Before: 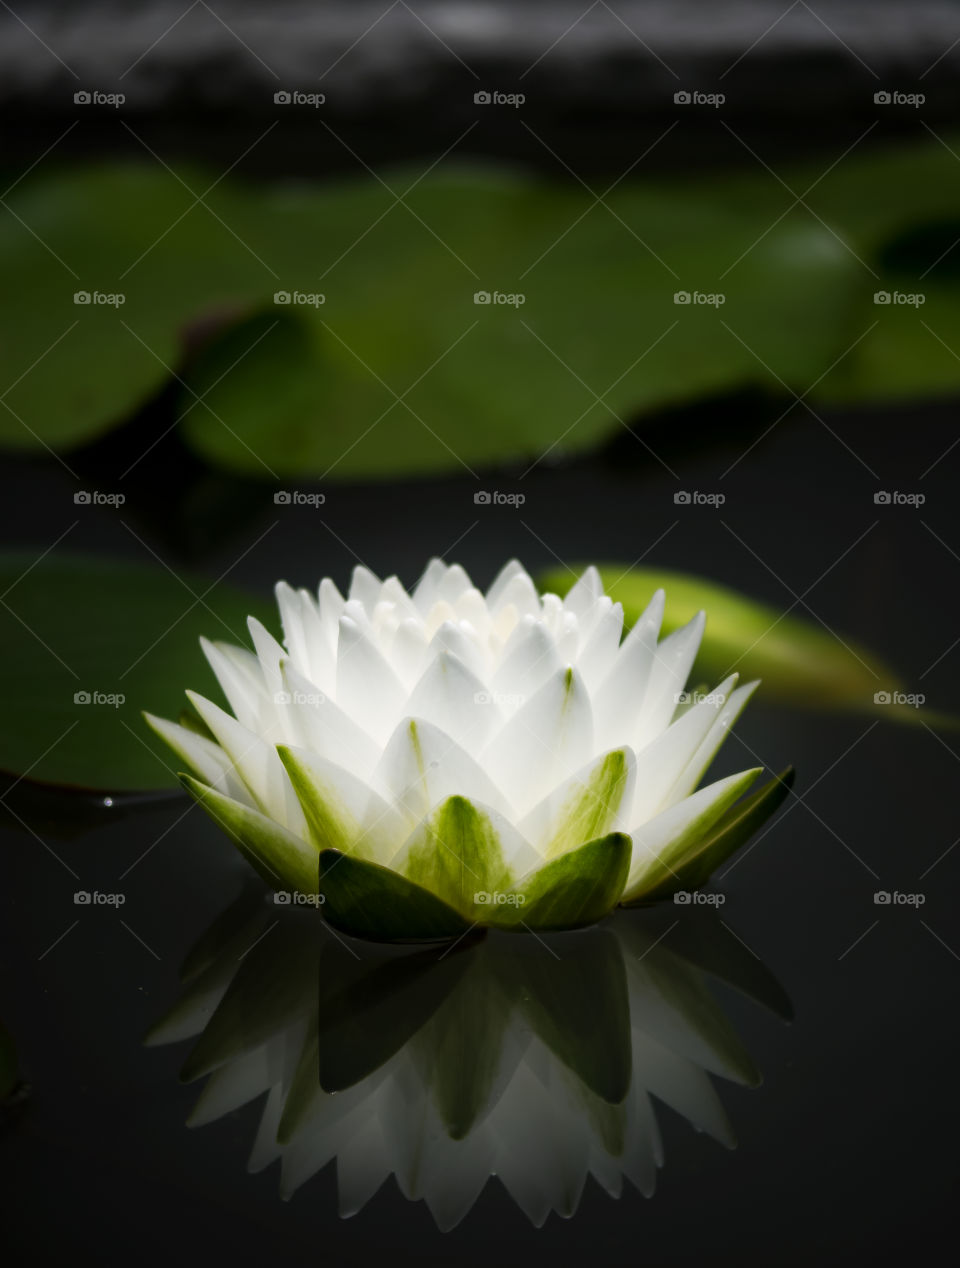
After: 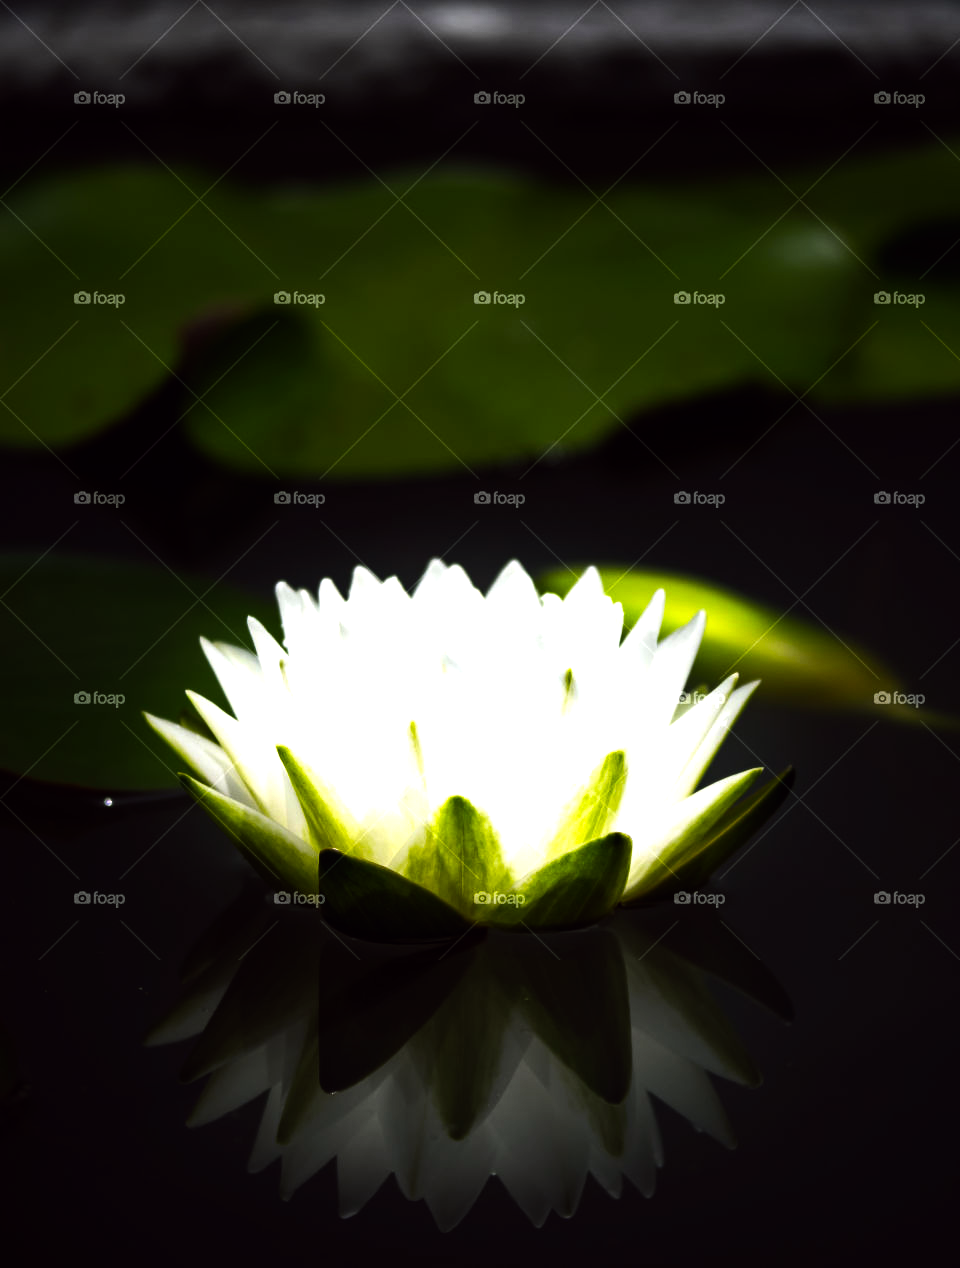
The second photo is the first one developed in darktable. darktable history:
tone equalizer: -8 EV -1.08 EV, -7 EV -1.01 EV, -6 EV -0.867 EV, -5 EV -0.578 EV, -3 EV 0.578 EV, -2 EV 0.867 EV, -1 EV 1.01 EV, +0 EV 1.08 EV, edges refinement/feathering 500, mask exposure compensation -1.57 EV, preserve details no
color balance: lift [1, 1.001, 0.999, 1.001], gamma [1, 1.004, 1.007, 0.993], gain [1, 0.991, 0.987, 1.013], contrast 7.5%, contrast fulcrum 10%, output saturation 115%
